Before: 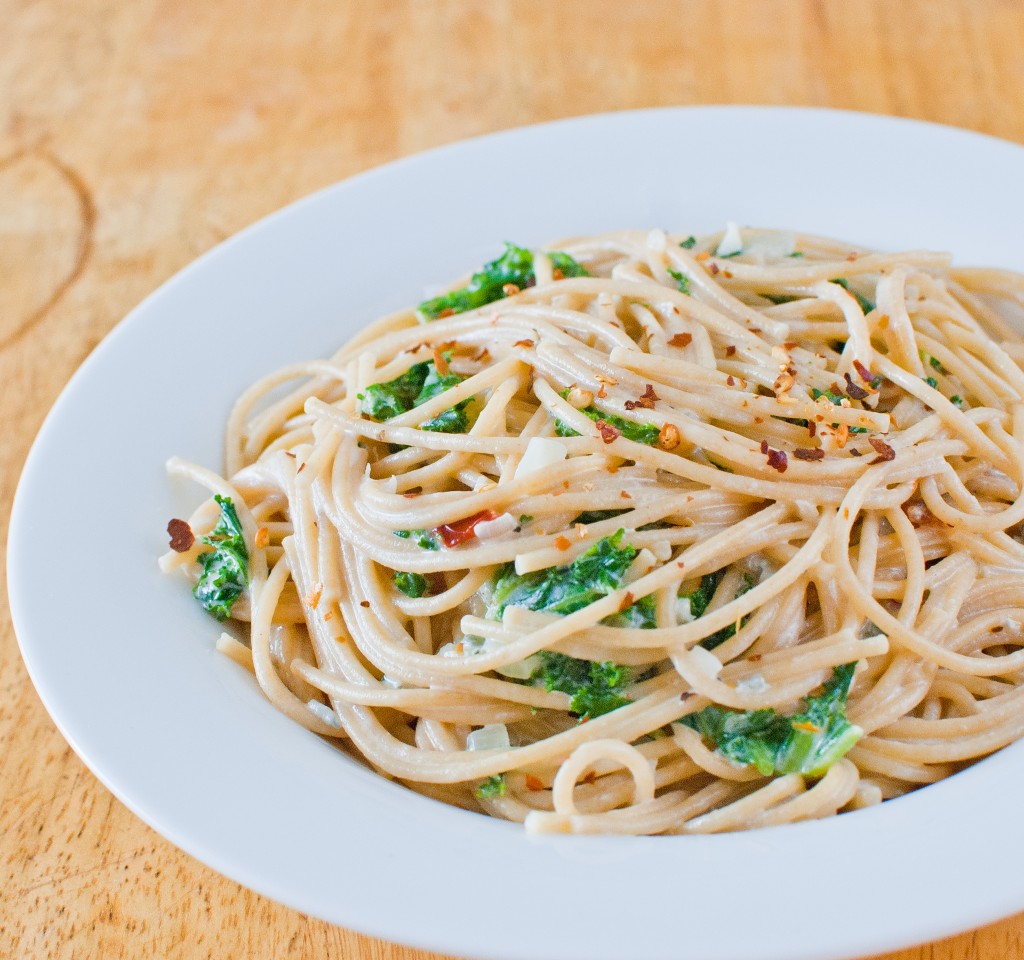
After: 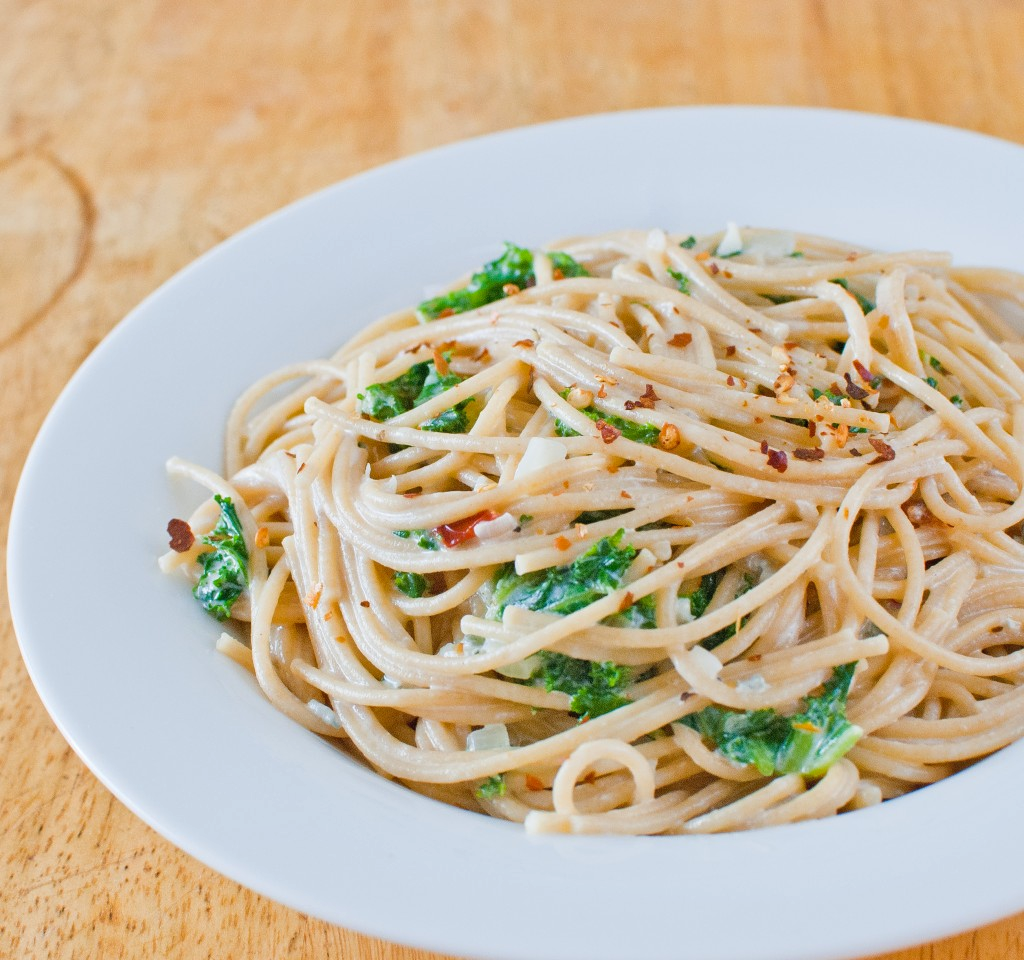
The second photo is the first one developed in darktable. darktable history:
shadows and highlights: shadows 25.76, highlights -23.15
